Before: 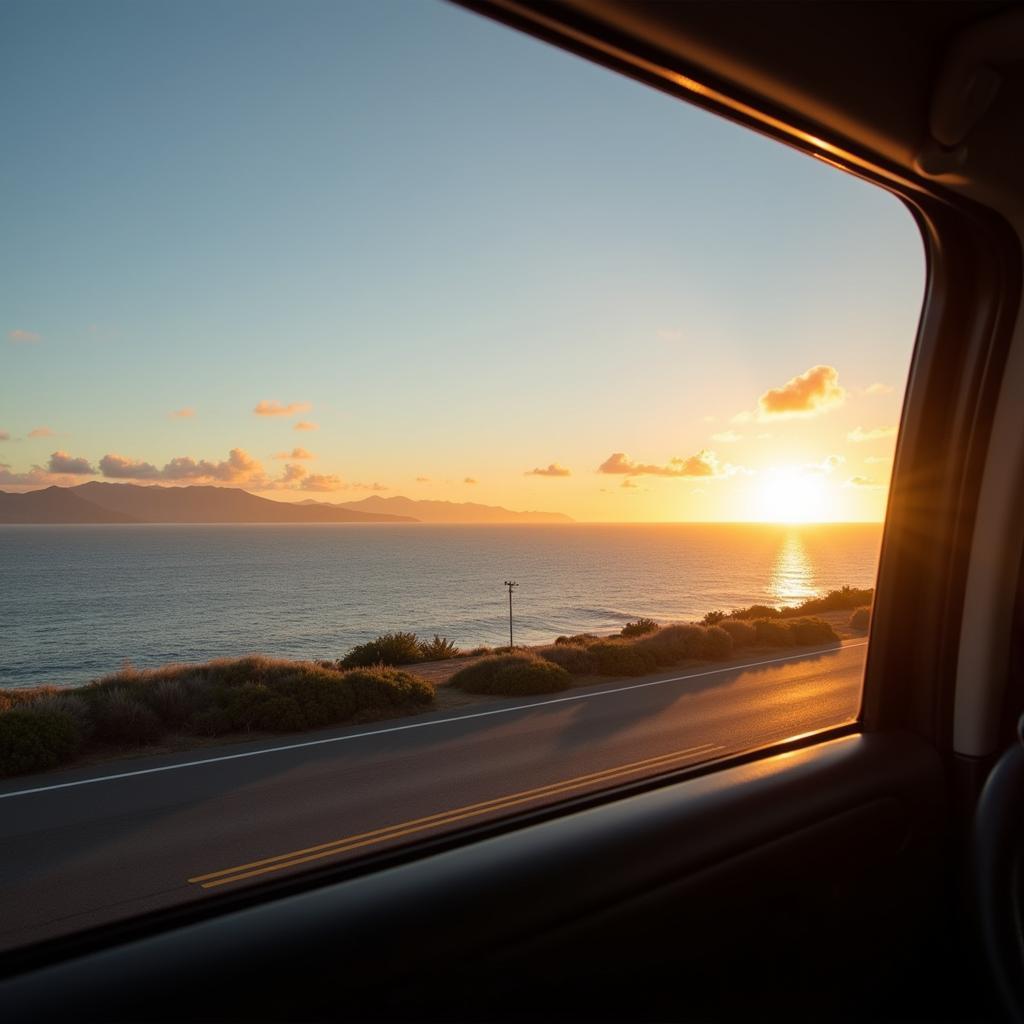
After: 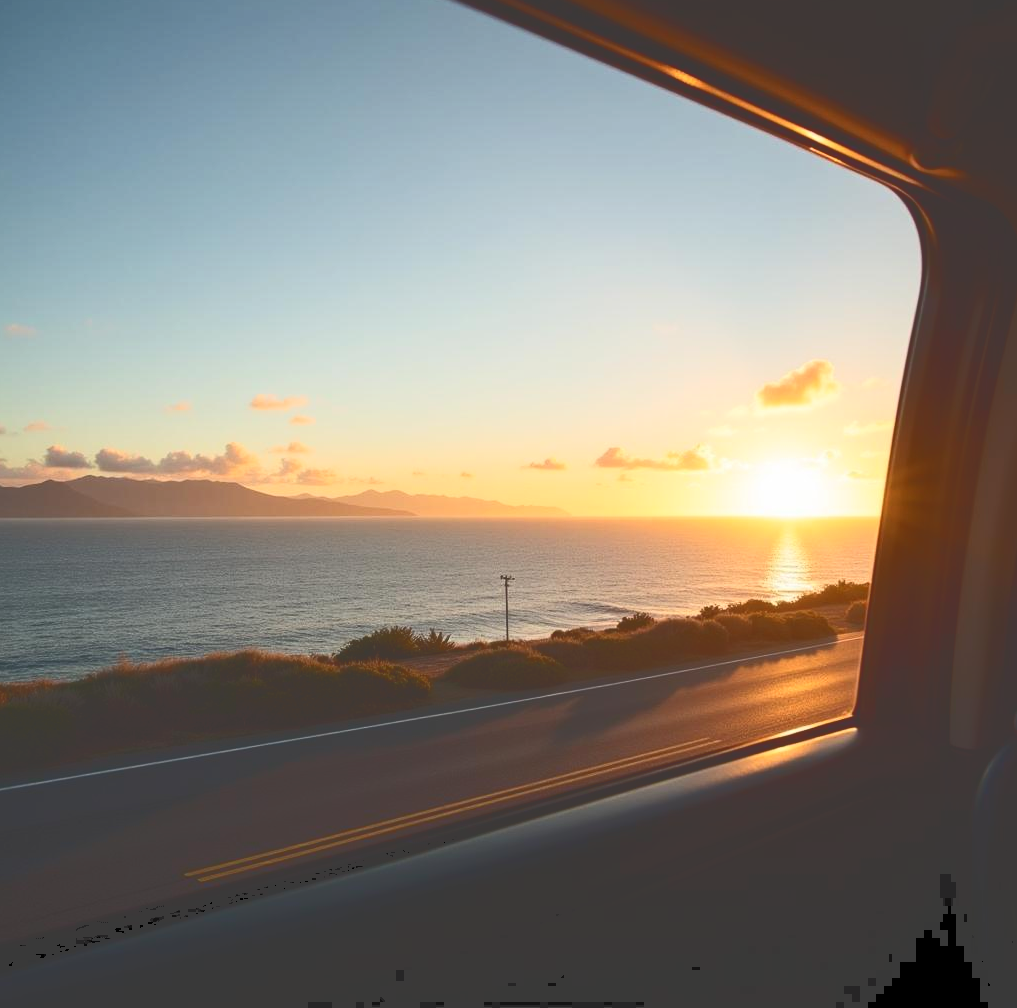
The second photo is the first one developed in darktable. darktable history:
tone curve: curves: ch0 [(0, 0) (0.003, 0.24) (0.011, 0.24) (0.025, 0.24) (0.044, 0.244) (0.069, 0.244) (0.1, 0.252) (0.136, 0.264) (0.177, 0.274) (0.224, 0.284) (0.277, 0.313) (0.335, 0.361) (0.399, 0.415) (0.468, 0.498) (0.543, 0.595) (0.623, 0.695) (0.709, 0.793) (0.801, 0.883) (0.898, 0.942) (1, 1)], color space Lab, independent channels, preserve colors none
crop: left 0.477%, top 0.598%, right 0.132%, bottom 0.905%
